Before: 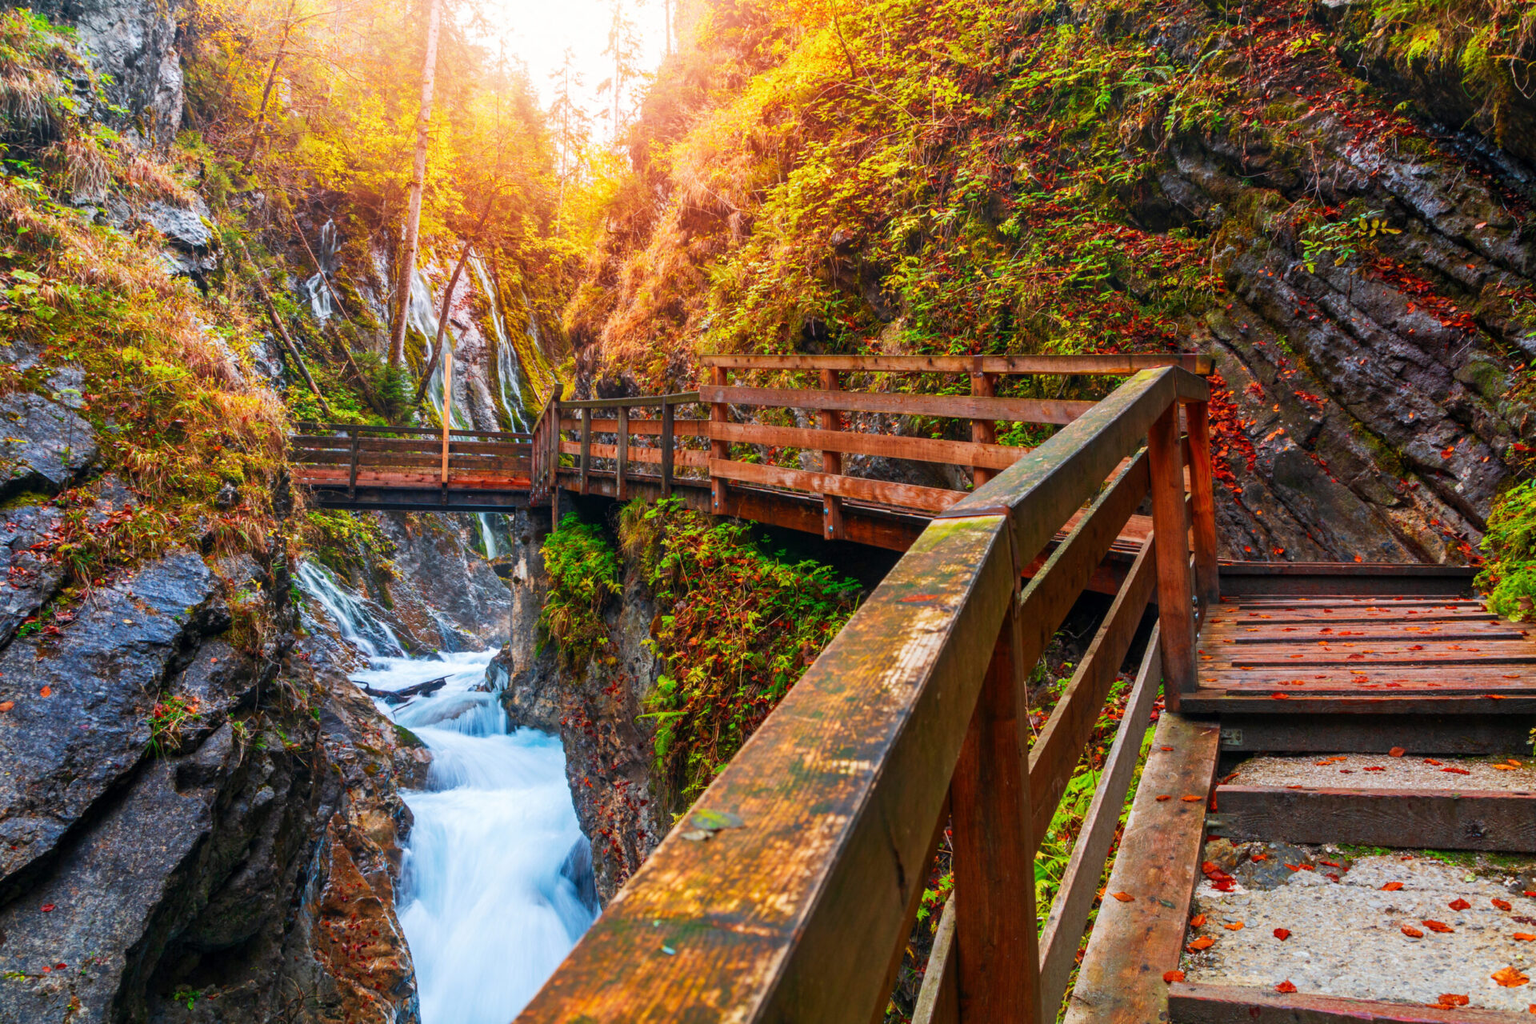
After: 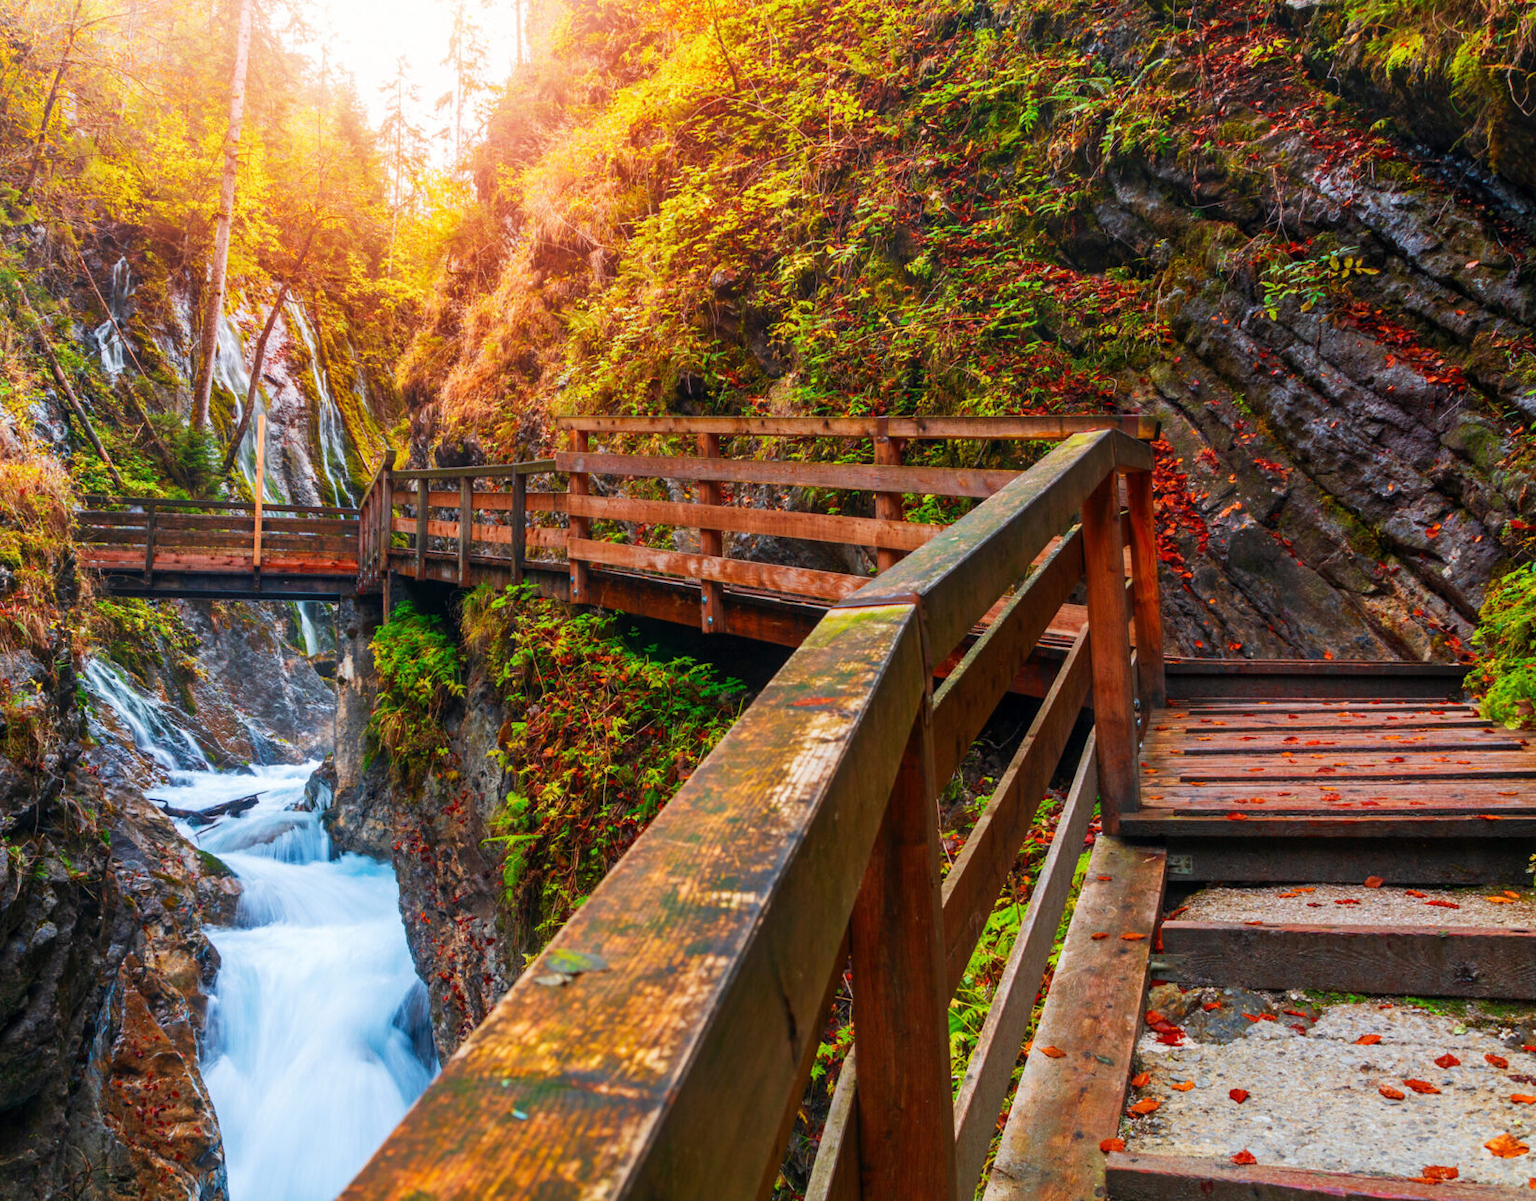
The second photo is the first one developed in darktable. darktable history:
crop and rotate: left 14.703%
